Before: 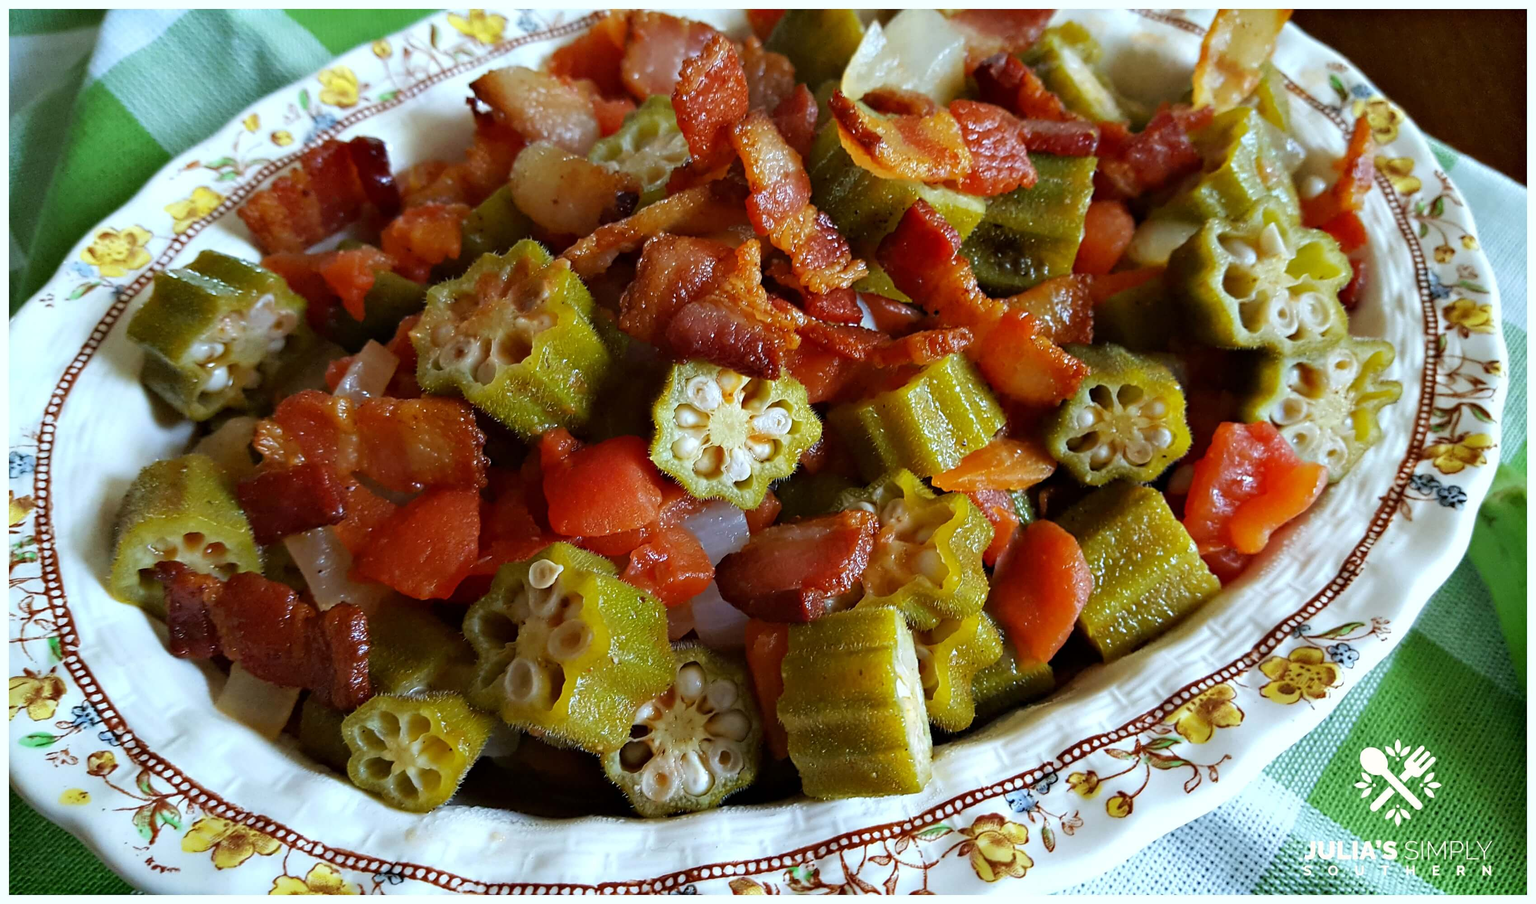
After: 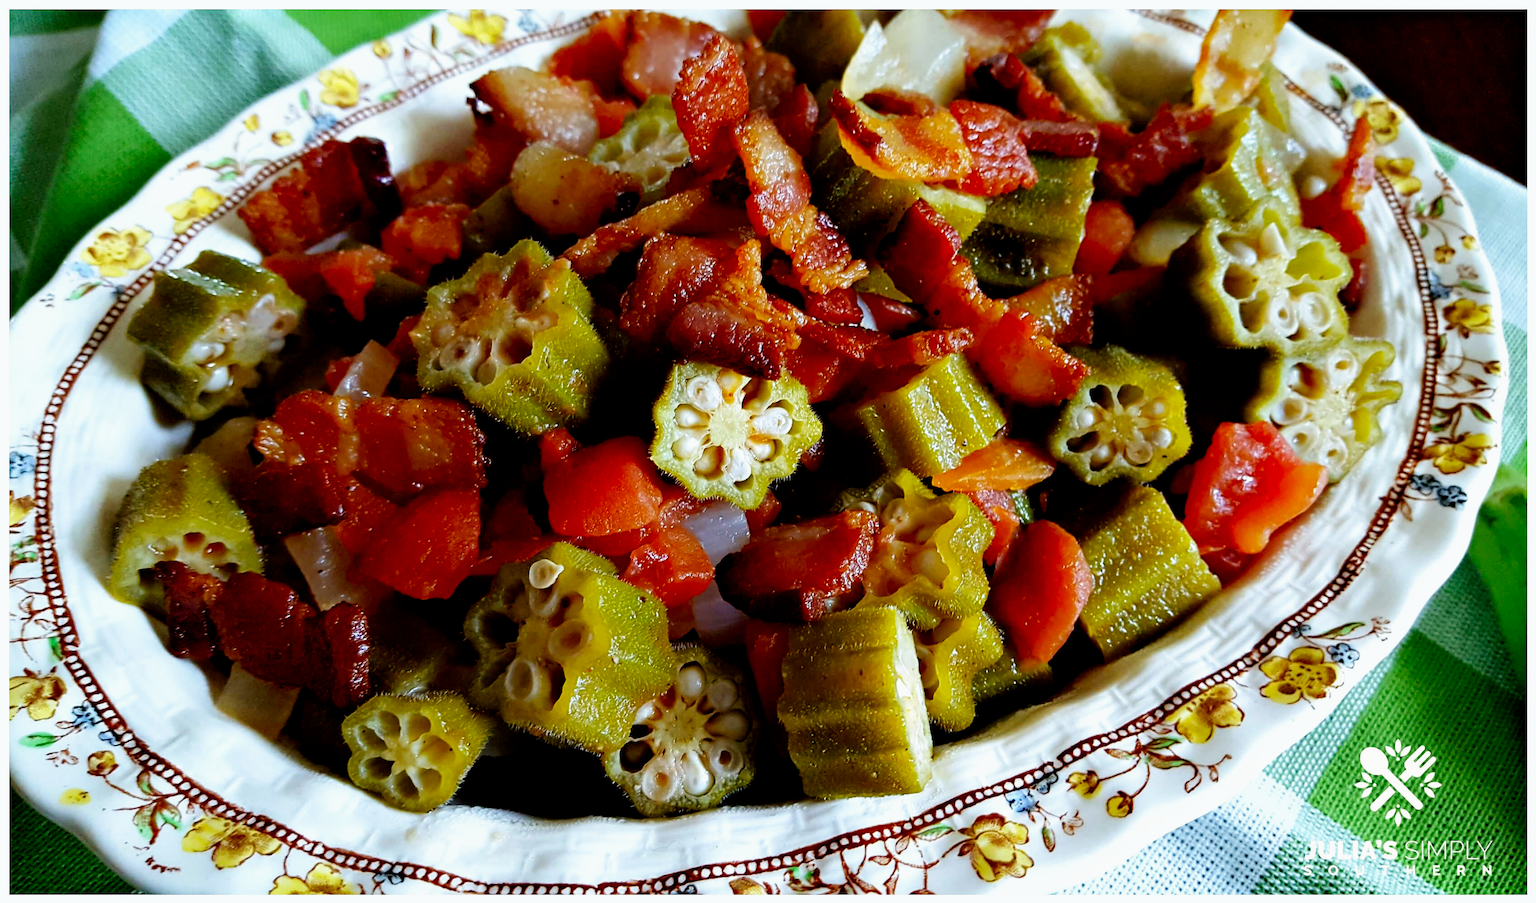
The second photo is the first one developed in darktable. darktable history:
filmic rgb: black relative exposure -6.3 EV, white relative exposure 2.8 EV, threshold 3 EV, target black luminance 0%, hardness 4.6, latitude 67.35%, contrast 1.292, shadows ↔ highlights balance -3.5%, preserve chrominance no, color science v4 (2020), contrast in shadows soft, enable highlight reconstruction true
